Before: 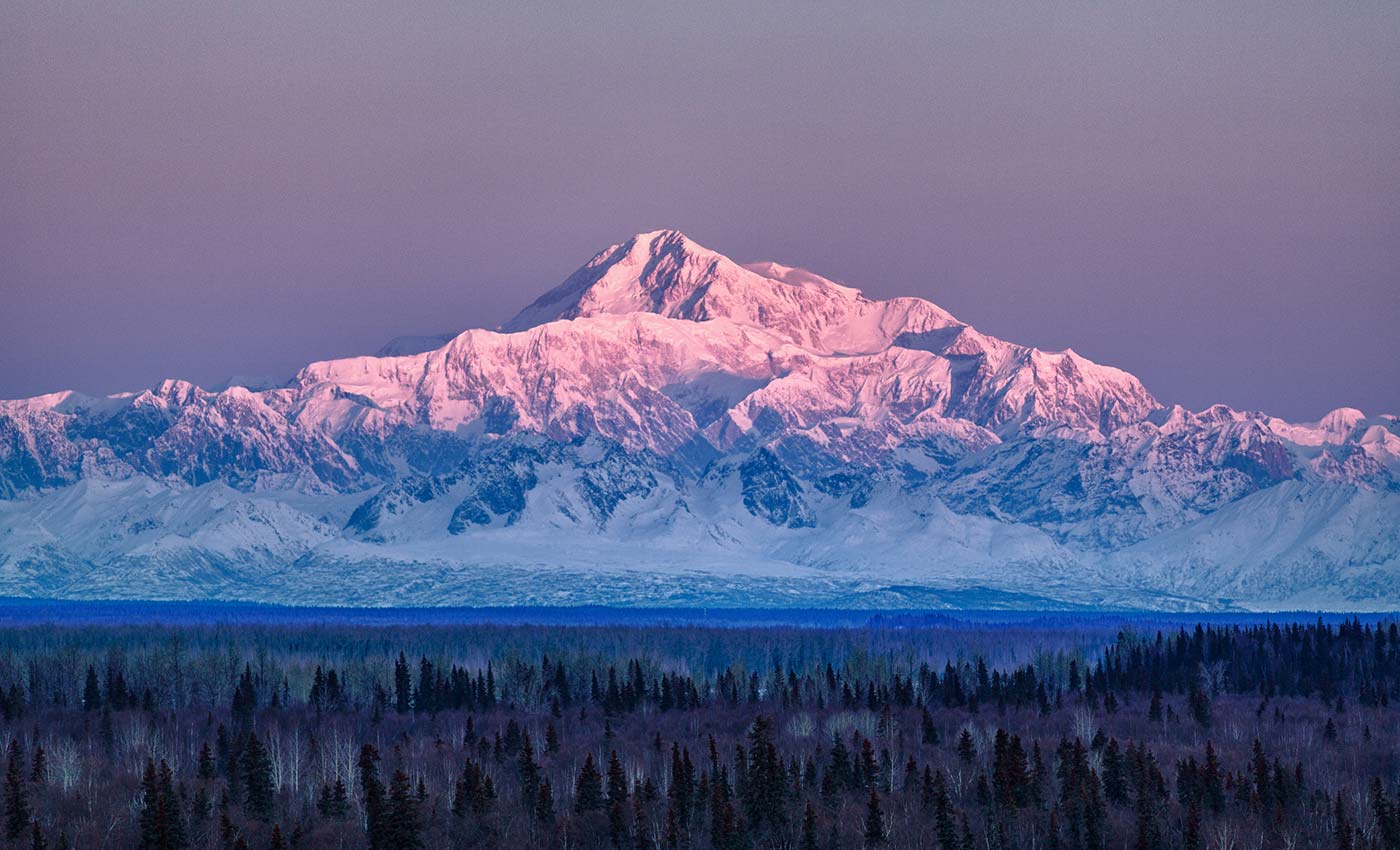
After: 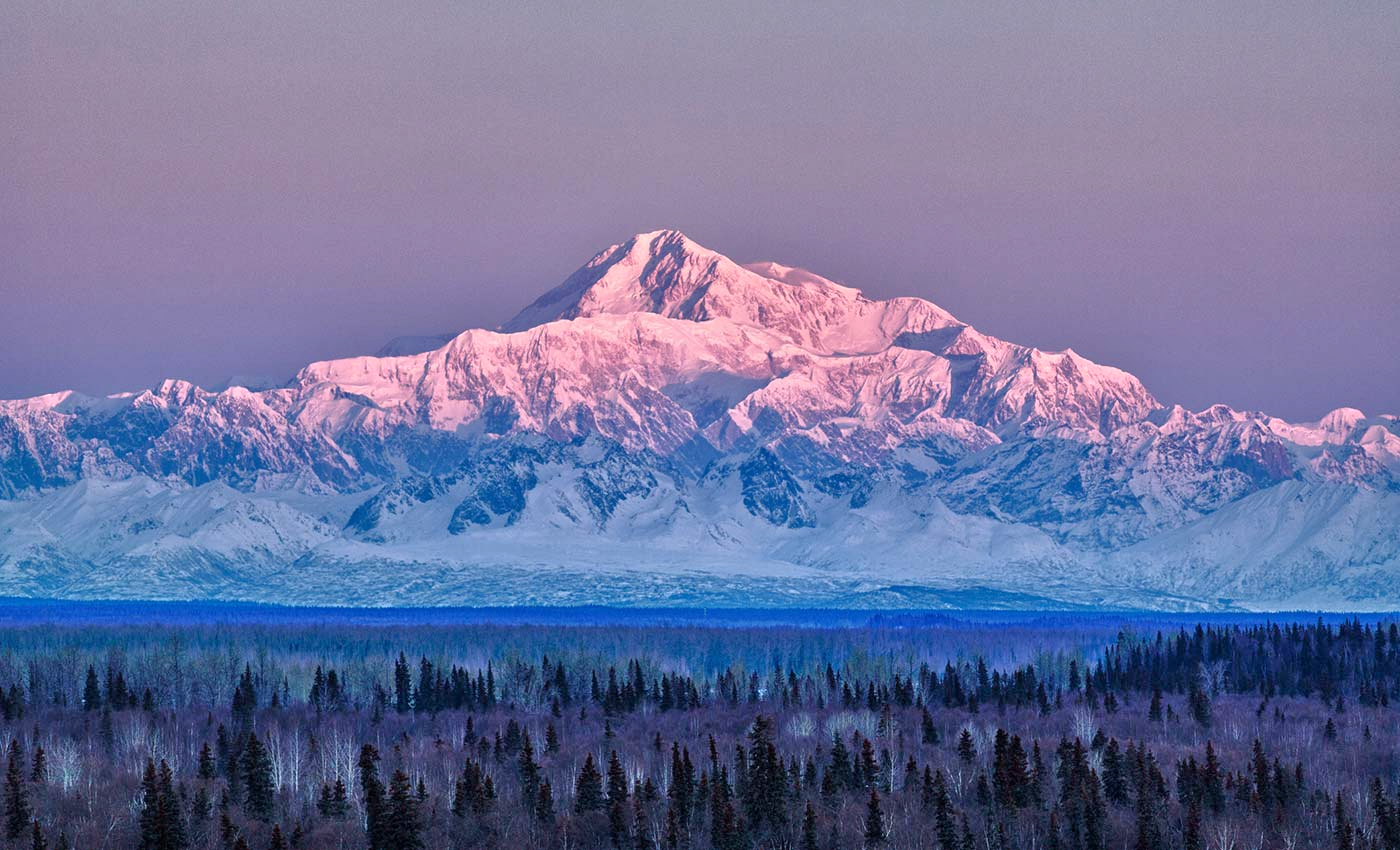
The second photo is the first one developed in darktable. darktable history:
base curve: curves: ch0 [(0, 0) (0.303, 0.277) (1, 1)]
tone equalizer: -7 EV 0.15 EV, -6 EV 0.6 EV, -5 EV 1.15 EV, -4 EV 1.33 EV, -3 EV 1.15 EV, -2 EV 0.6 EV, -1 EV 0.15 EV, mask exposure compensation -0.5 EV
